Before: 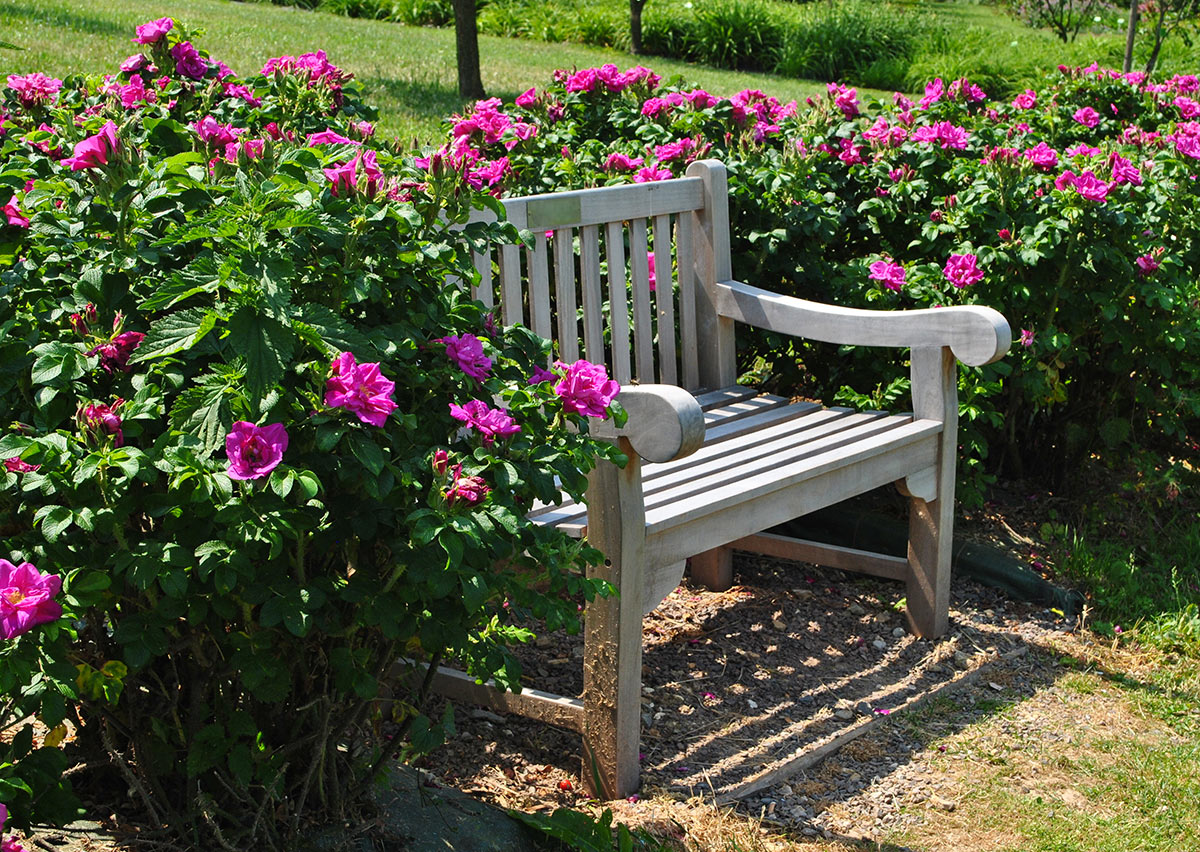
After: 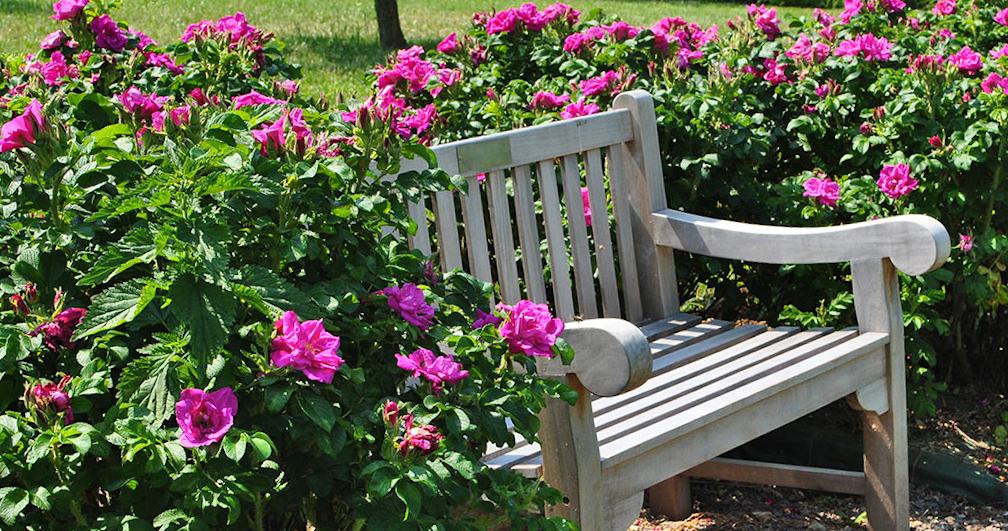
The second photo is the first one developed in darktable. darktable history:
crop: left 1.509%, top 3.452%, right 7.696%, bottom 28.452%
rotate and perspective: rotation -4.57°, crop left 0.054, crop right 0.944, crop top 0.087, crop bottom 0.914
shadows and highlights: soften with gaussian
